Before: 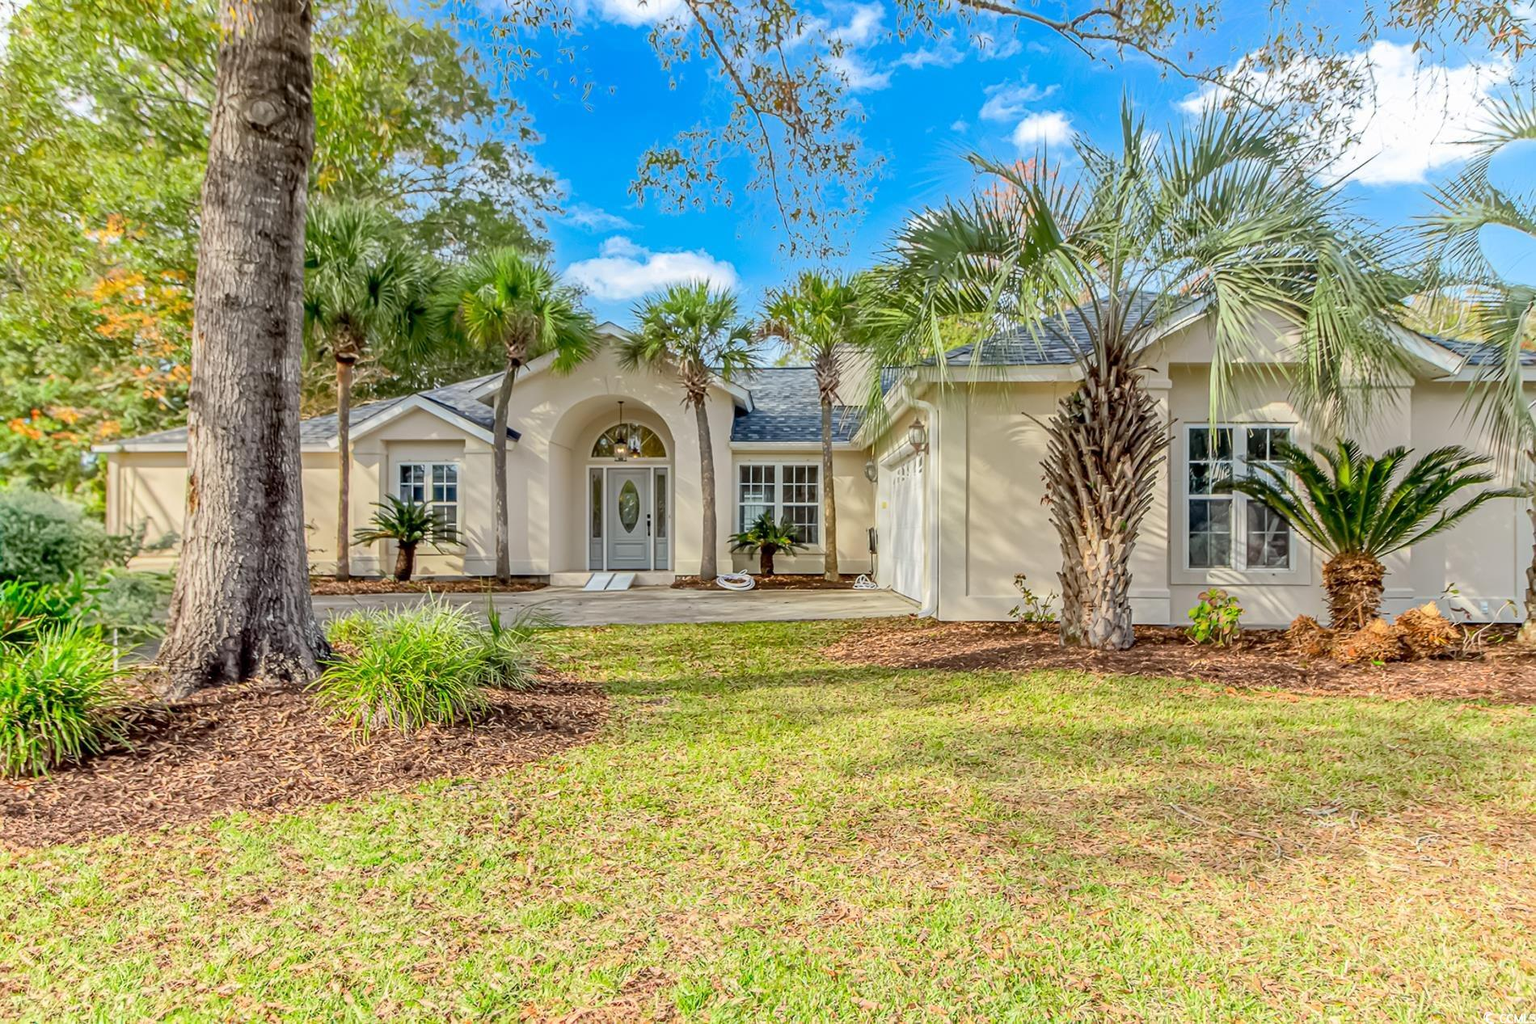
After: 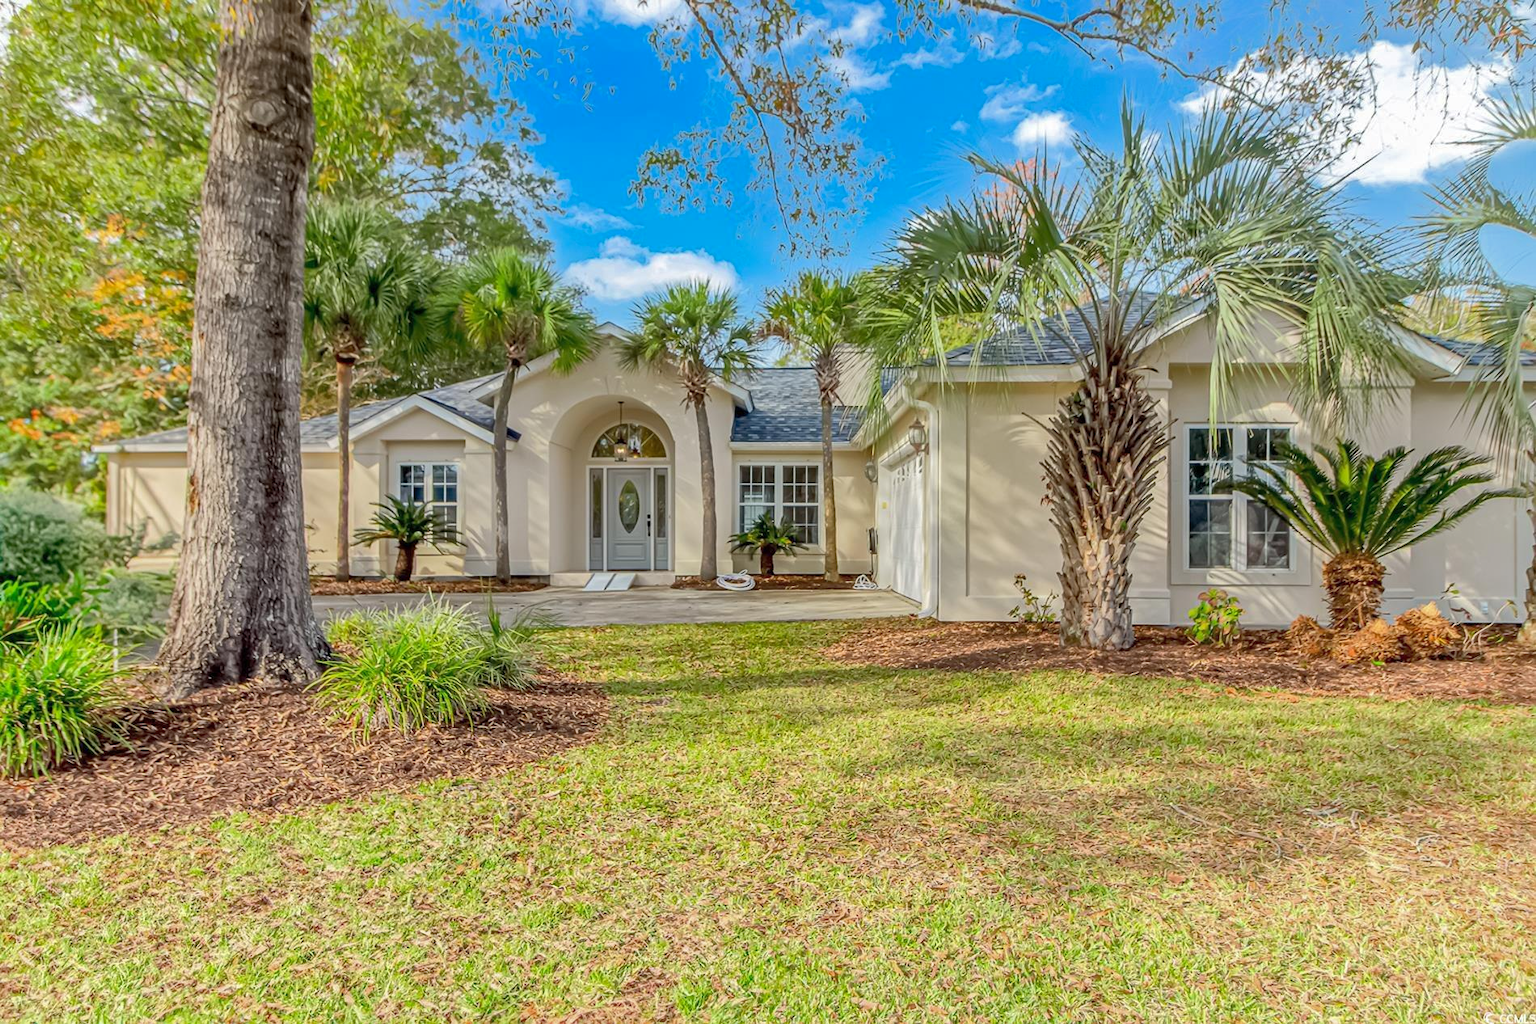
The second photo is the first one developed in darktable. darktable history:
shadows and highlights: highlights color adjustment 0.238%
levels: black 0.079%, white 90.7%
